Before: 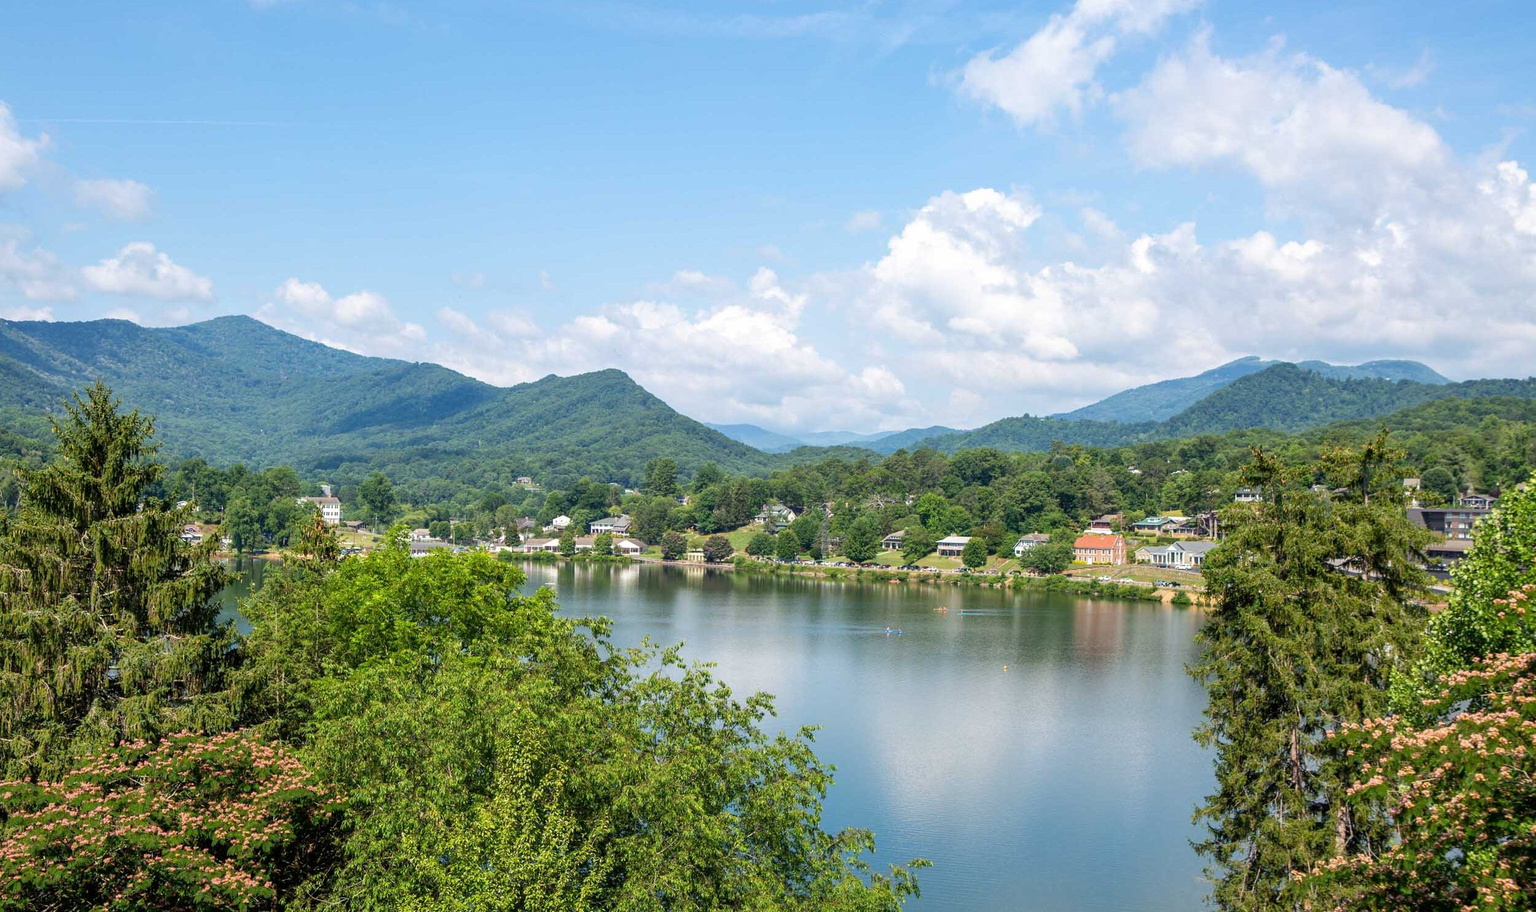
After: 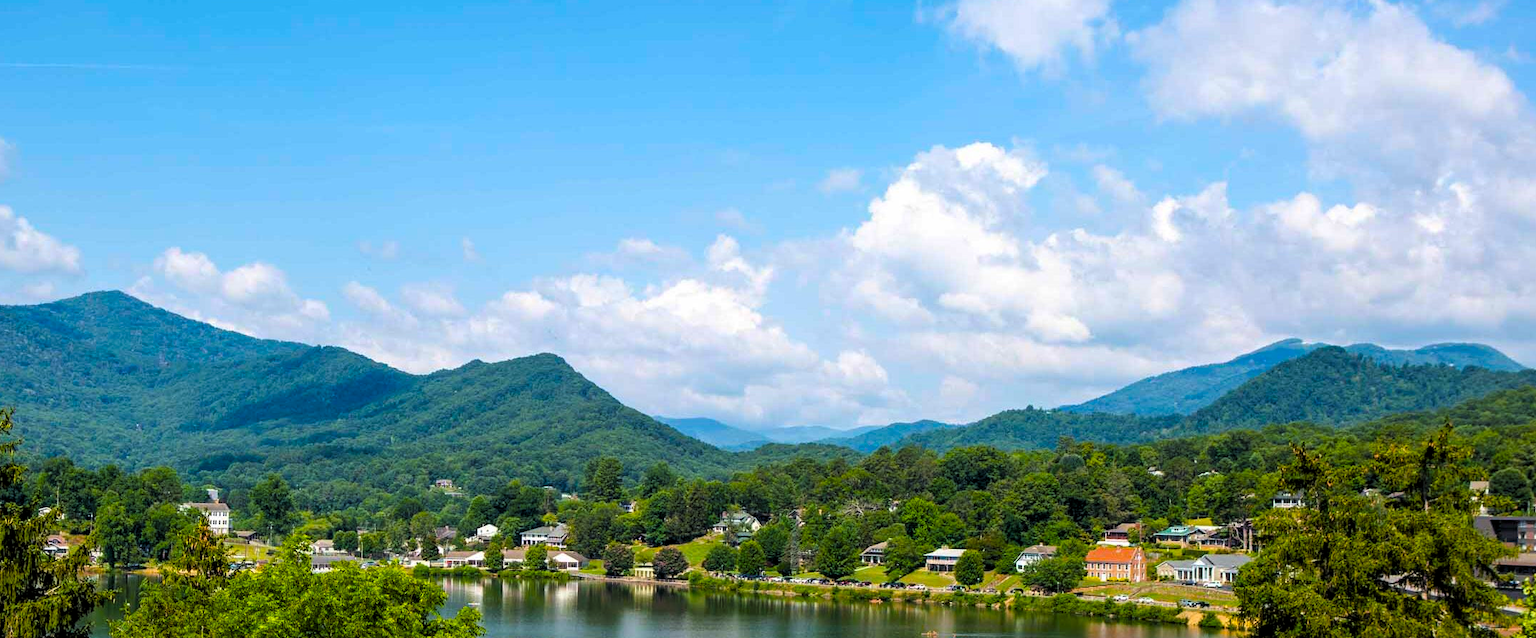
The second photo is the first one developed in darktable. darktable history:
levels: levels [0.116, 0.574, 1]
crop and rotate: left 9.376%, top 7.34%, right 4.898%, bottom 32.653%
color balance rgb: shadows lift › chroma 0.71%, shadows lift › hue 114.48°, linear chroma grading › shadows 9.303%, linear chroma grading › highlights 10.064%, linear chroma grading › global chroma 15.526%, linear chroma grading › mid-tones 14.777%, perceptual saturation grading › global saturation 24.994%, global vibrance 20%
